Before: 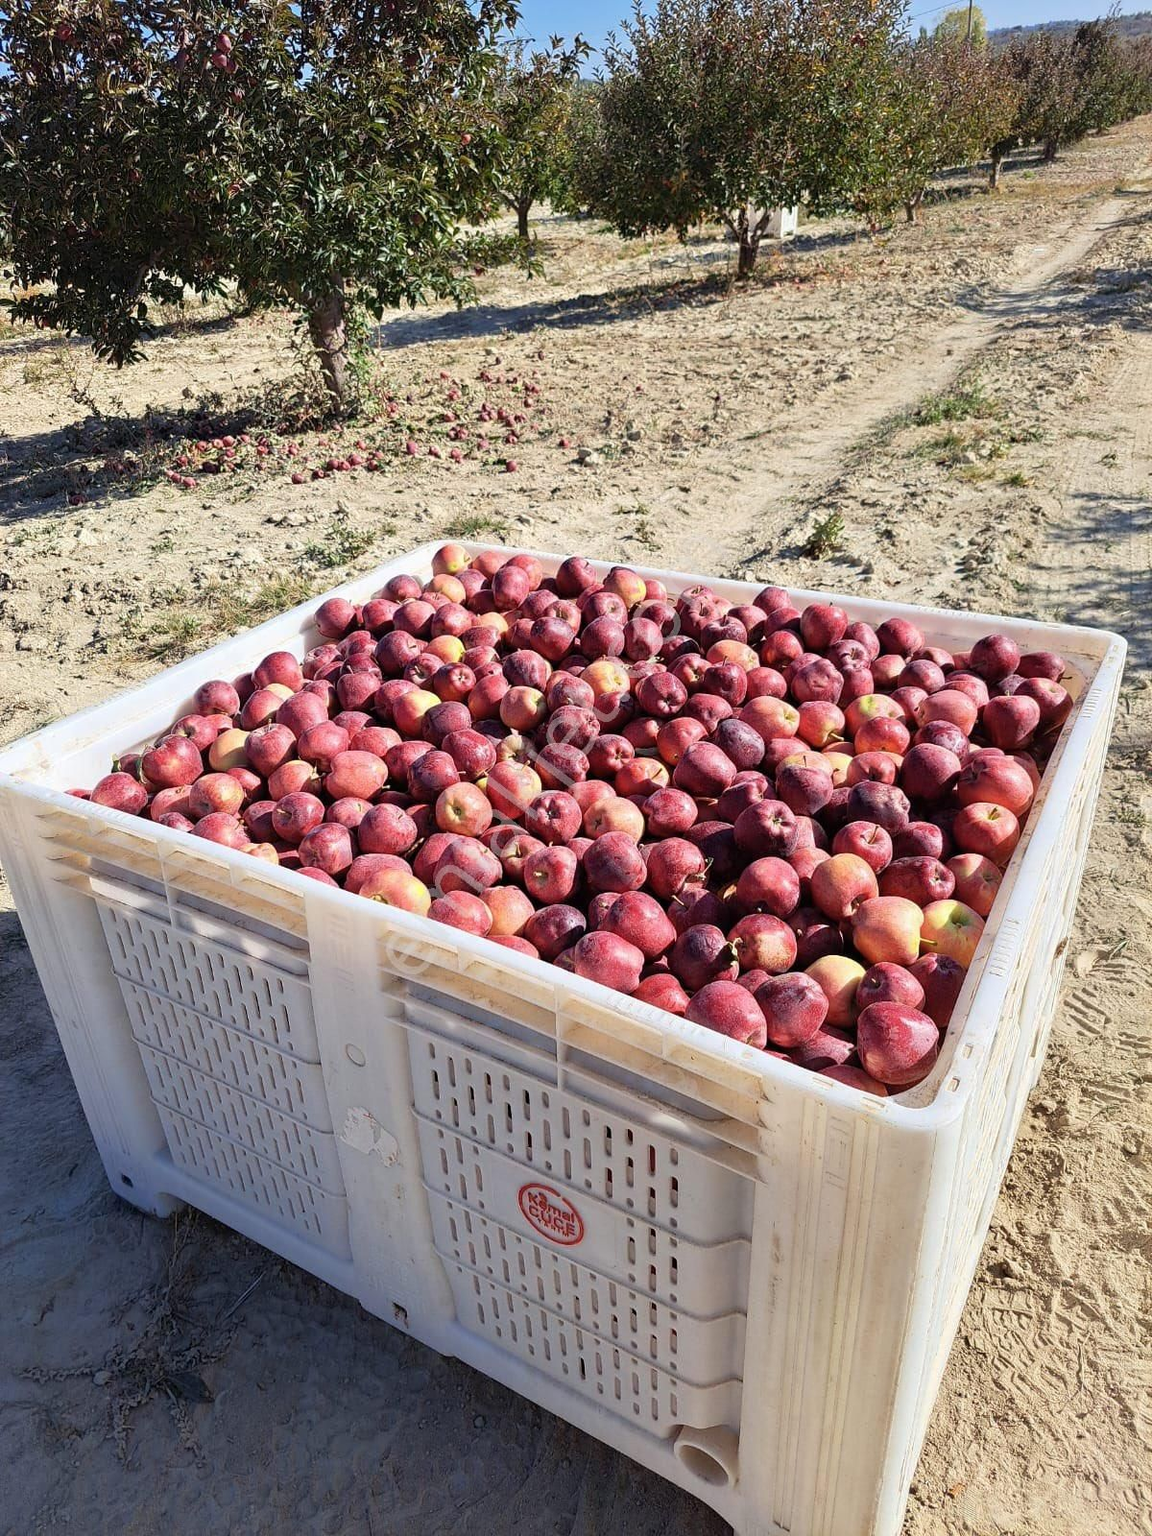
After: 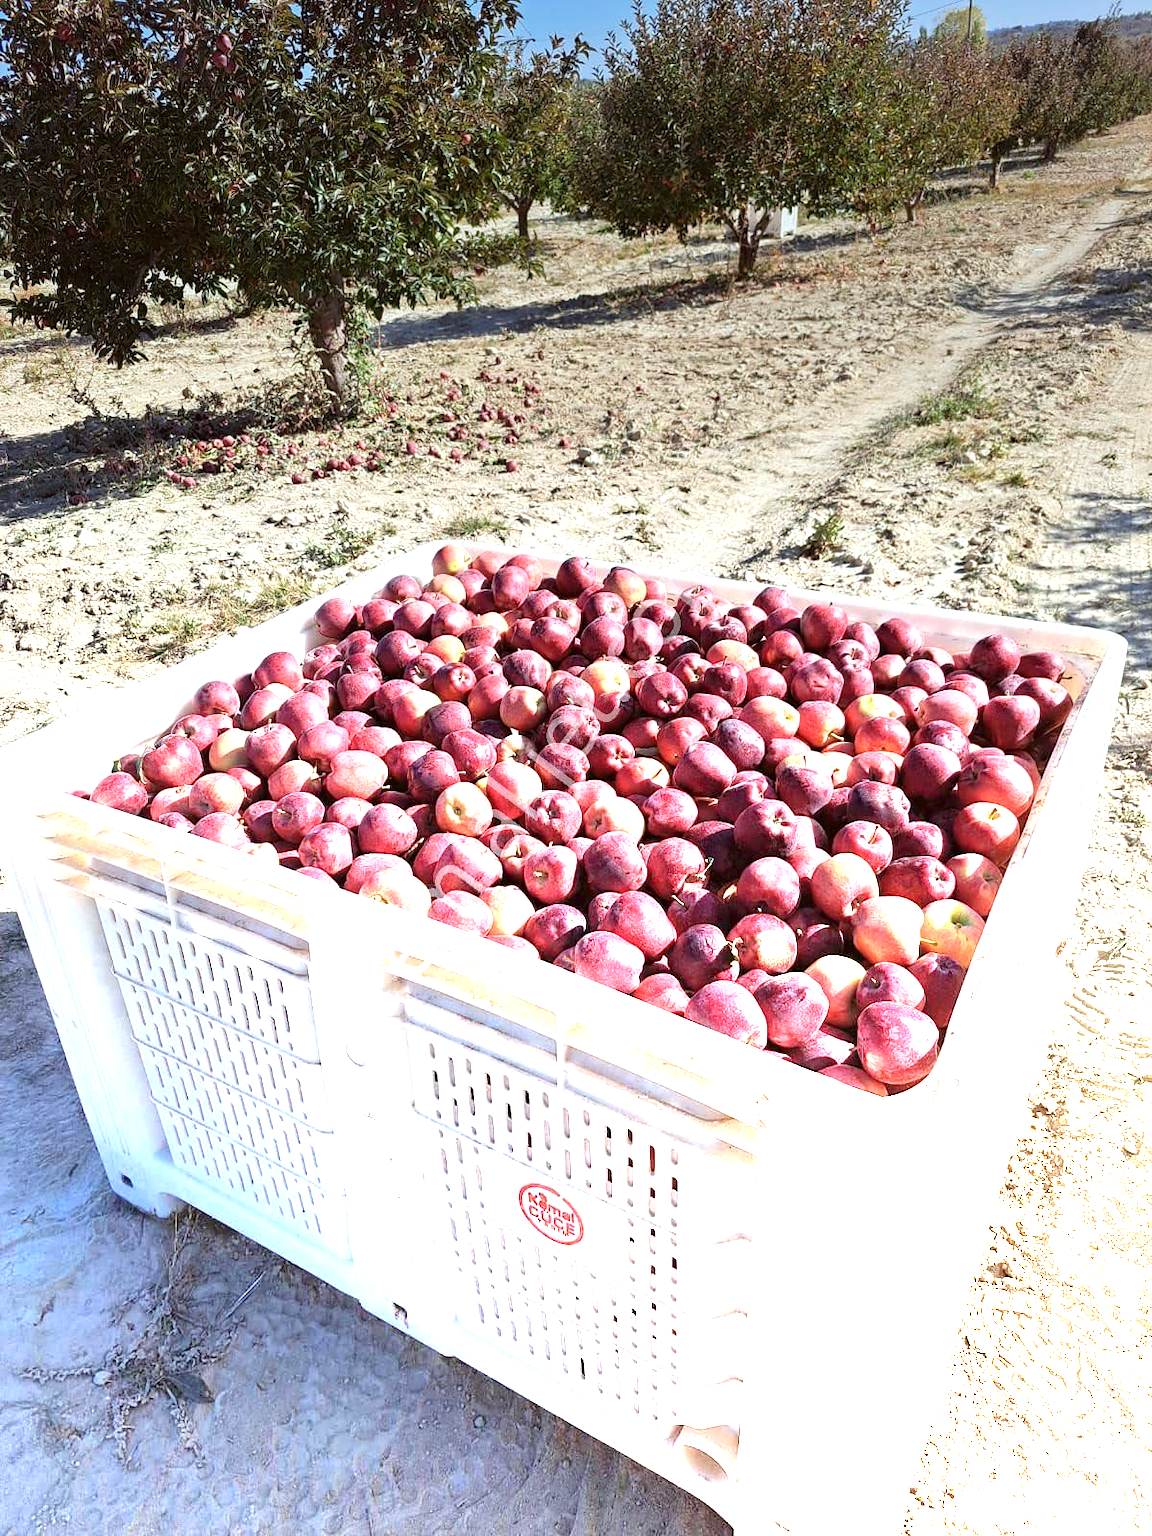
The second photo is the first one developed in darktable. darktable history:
graduated density: density -3.9 EV
color correction: highlights a* -3.28, highlights b* -6.24, shadows a* 3.1, shadows b* 5.19
